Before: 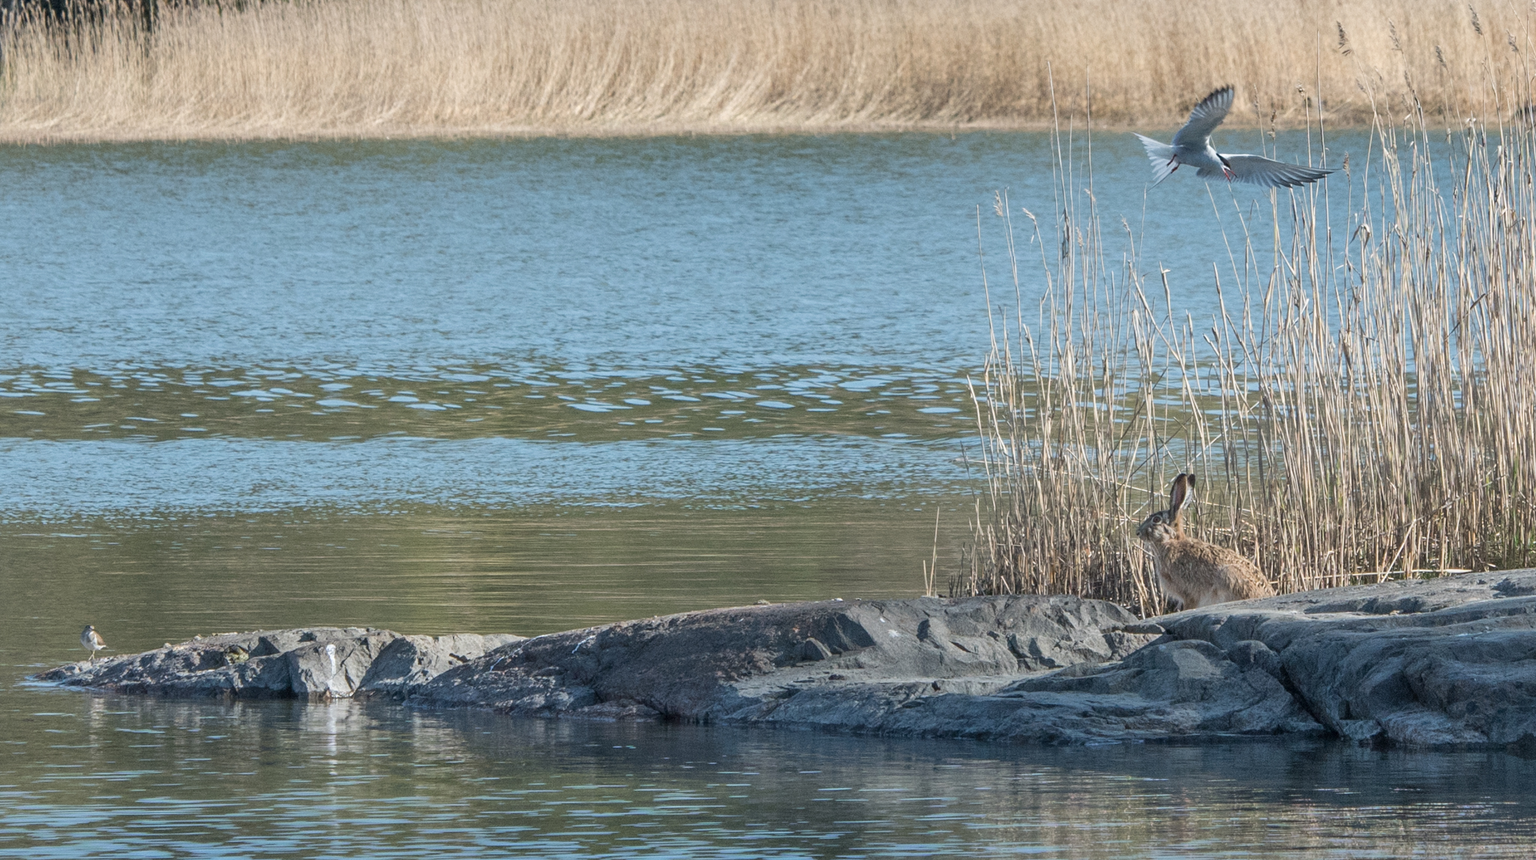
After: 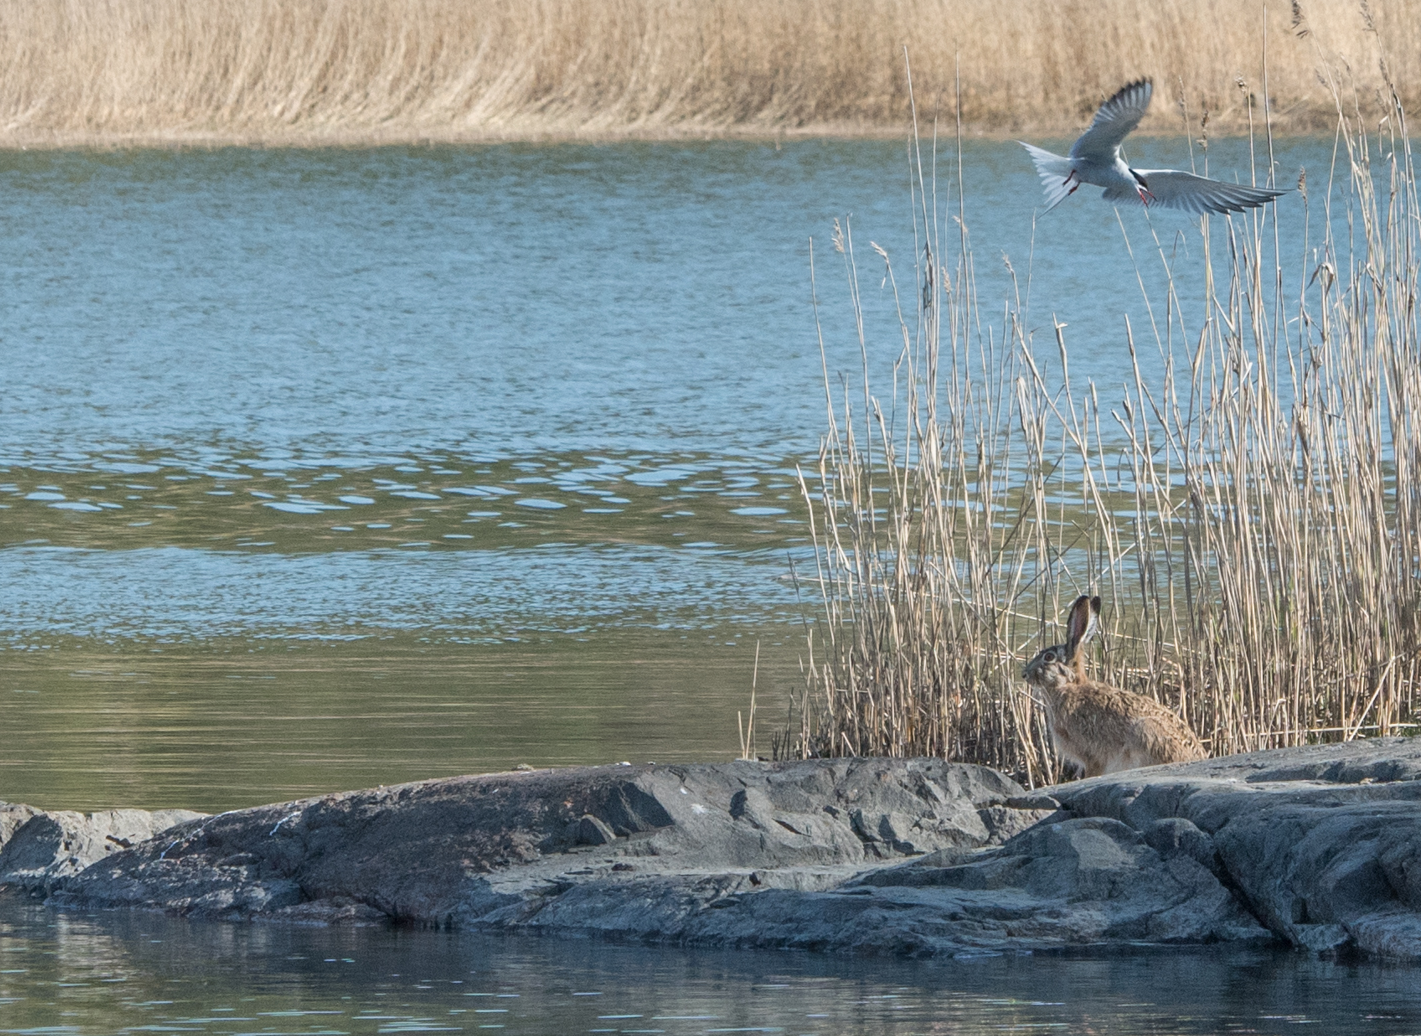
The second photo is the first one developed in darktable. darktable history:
crop and rotate: left 24.099%, top 3.198%, right 6.475%, bottom 6.474%
